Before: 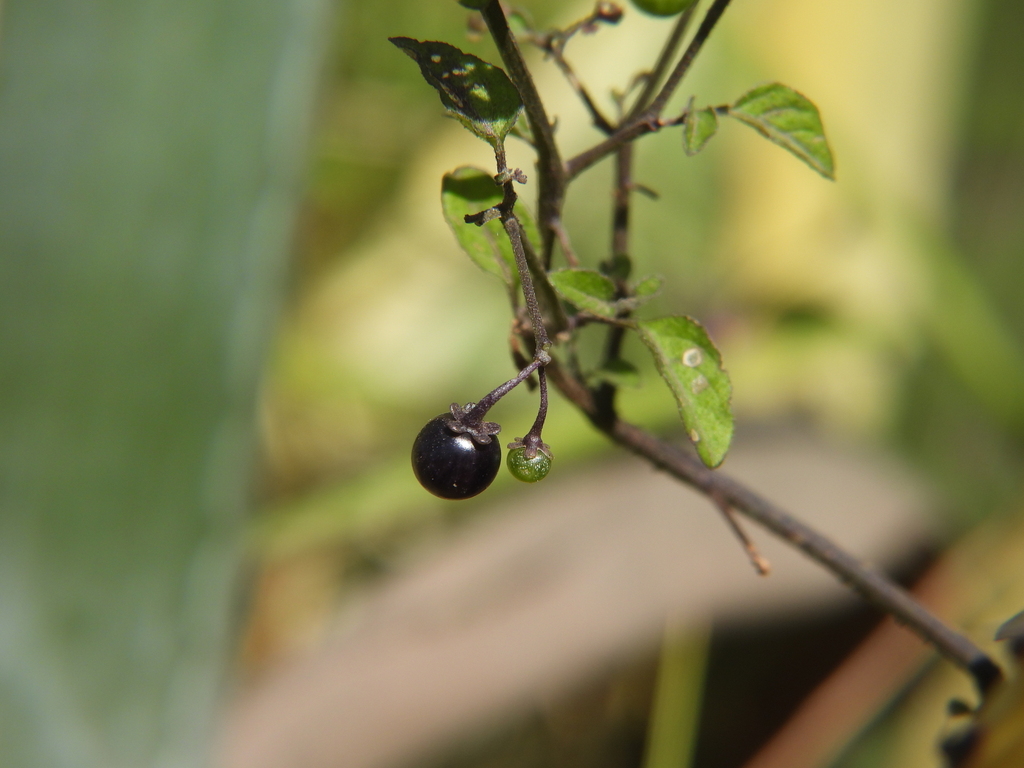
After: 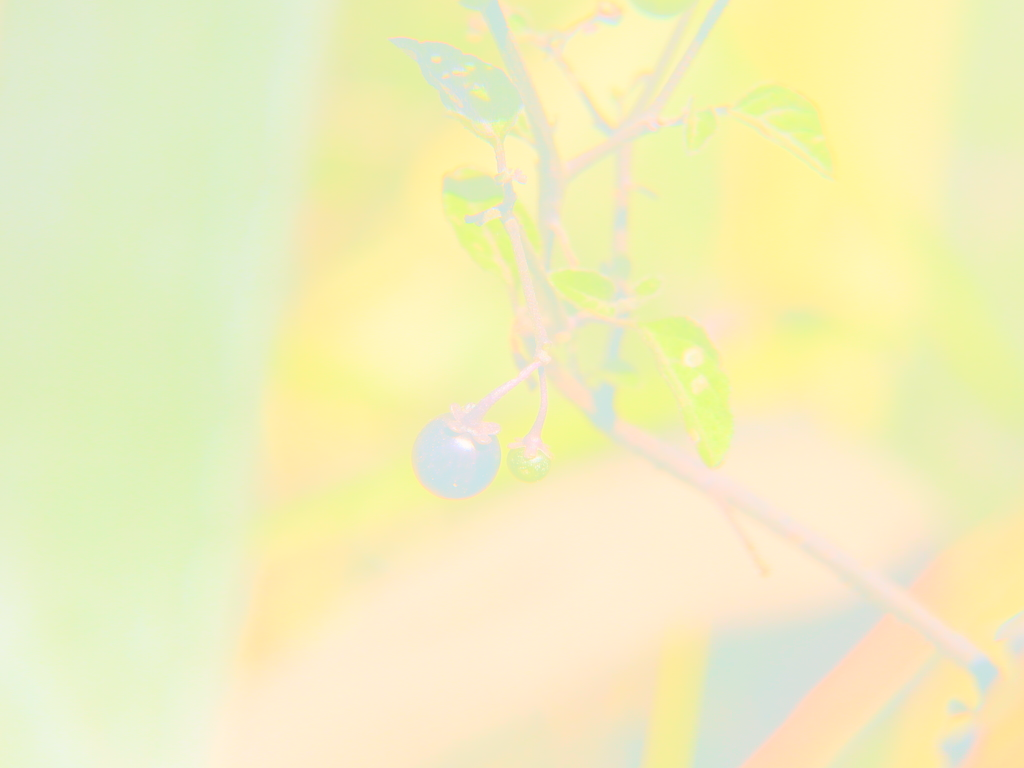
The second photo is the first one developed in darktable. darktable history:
shadows and highlights: on, module defaults
color balance: lift [1, 0.998, 1.001, 1.002], gamma [1, 1.02, 1, 0.98], gain [1, 1.02, 1.003, 0.98]
bloom: size 85%, threshold 5%, strength 85%
graduated density: rotation -0.352°, offset 57.64
